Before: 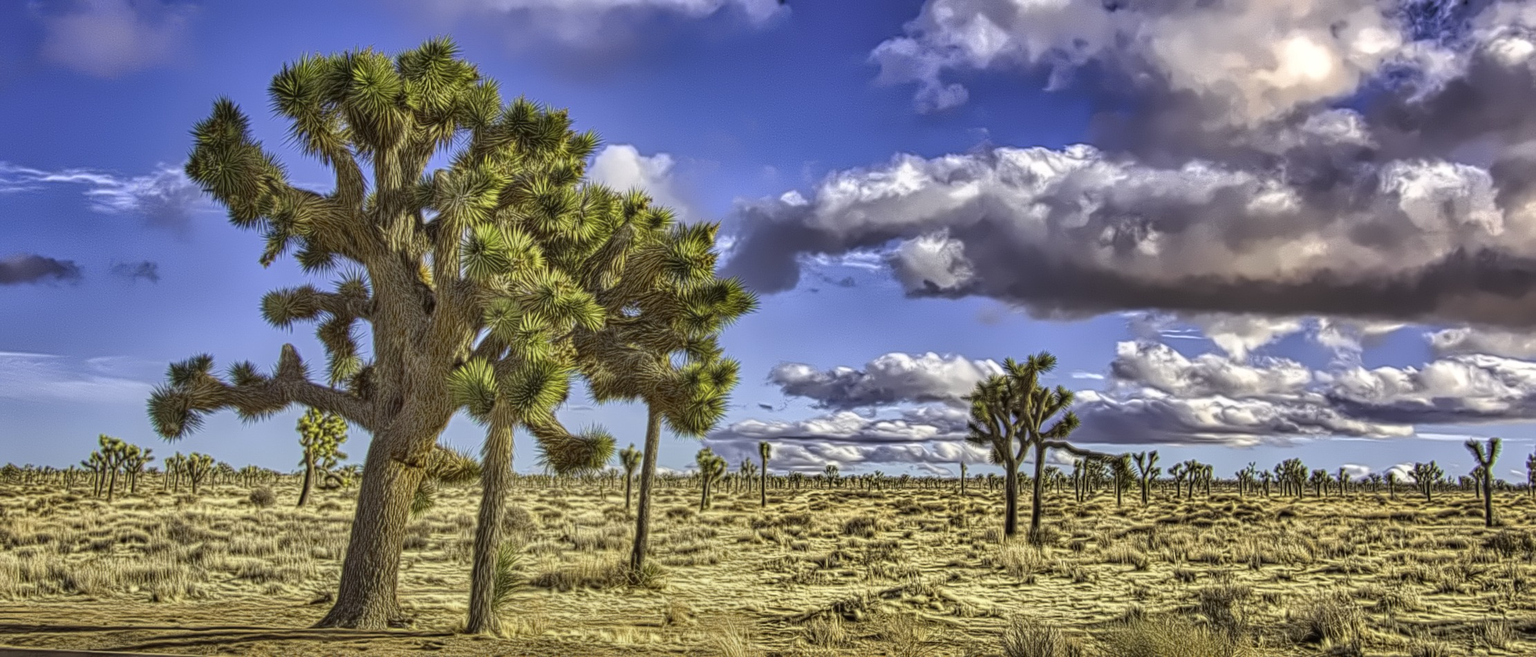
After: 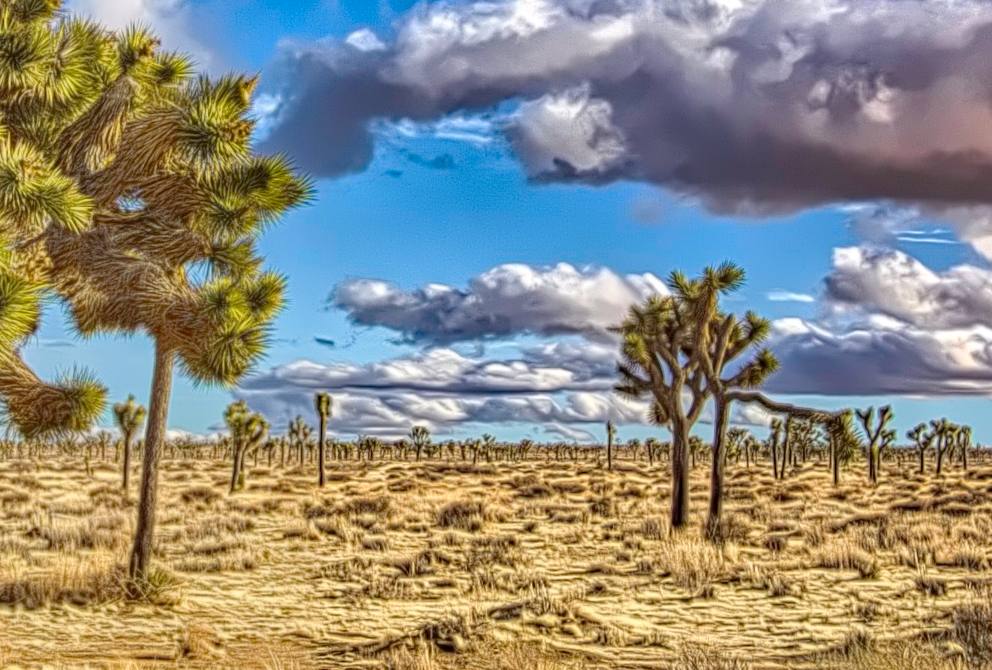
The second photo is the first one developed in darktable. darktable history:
crop: left 35.242%, top 26.053%, right 19.968%, bottom 3.355%
haze removal: compatibility mode true, adaptive false
